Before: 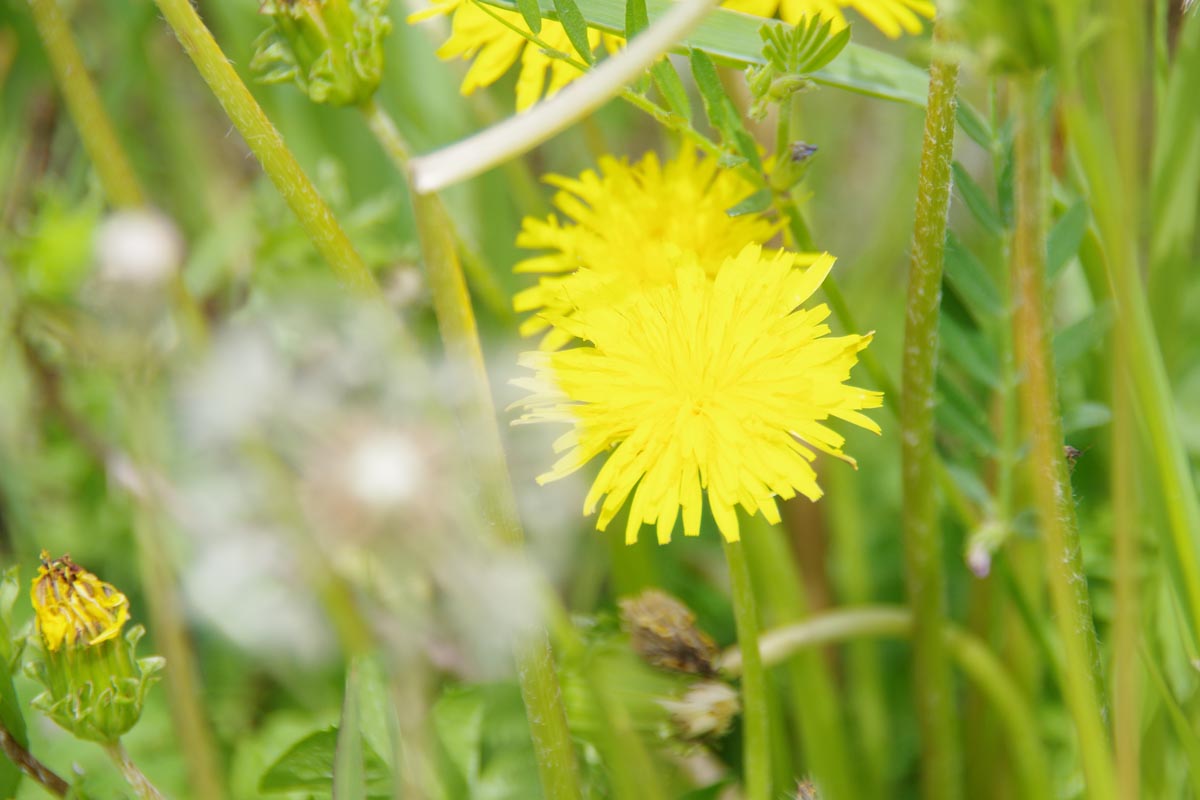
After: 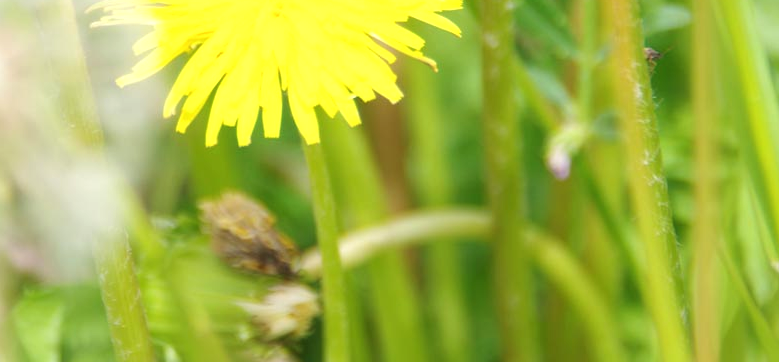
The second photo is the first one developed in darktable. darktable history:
tone equalizer: on, module defaults
crop and rotate: left 35.026%, top 49.819%, bottom 4.838%
exposure: black level correction -0.002, exposure 0.707 EV, compensate exposure bias true, compensate highlight preservation false
